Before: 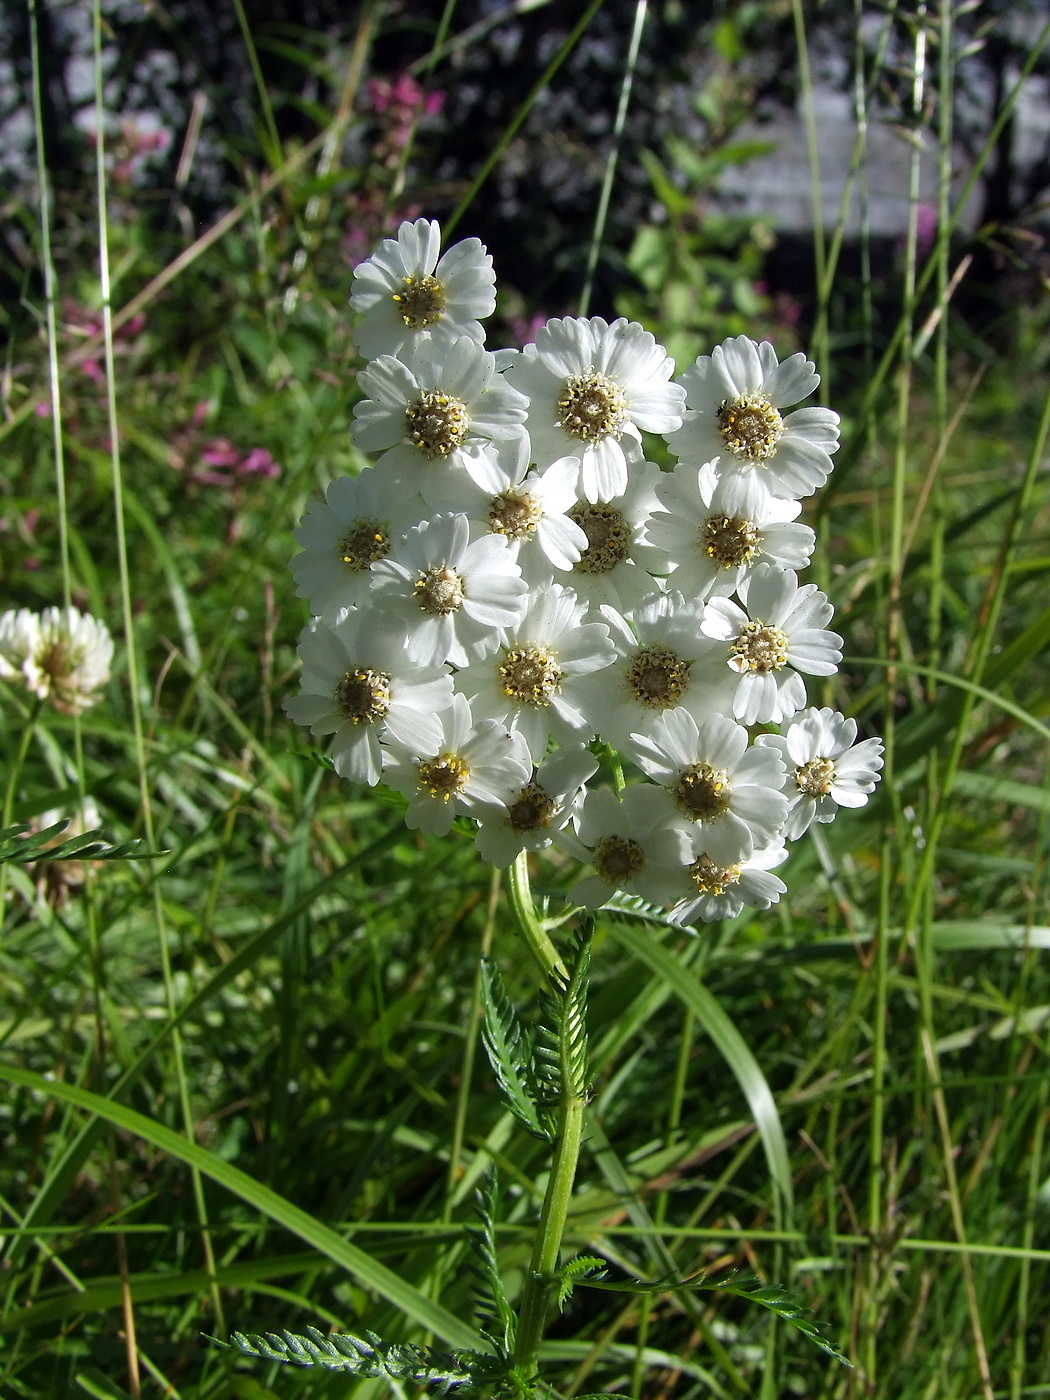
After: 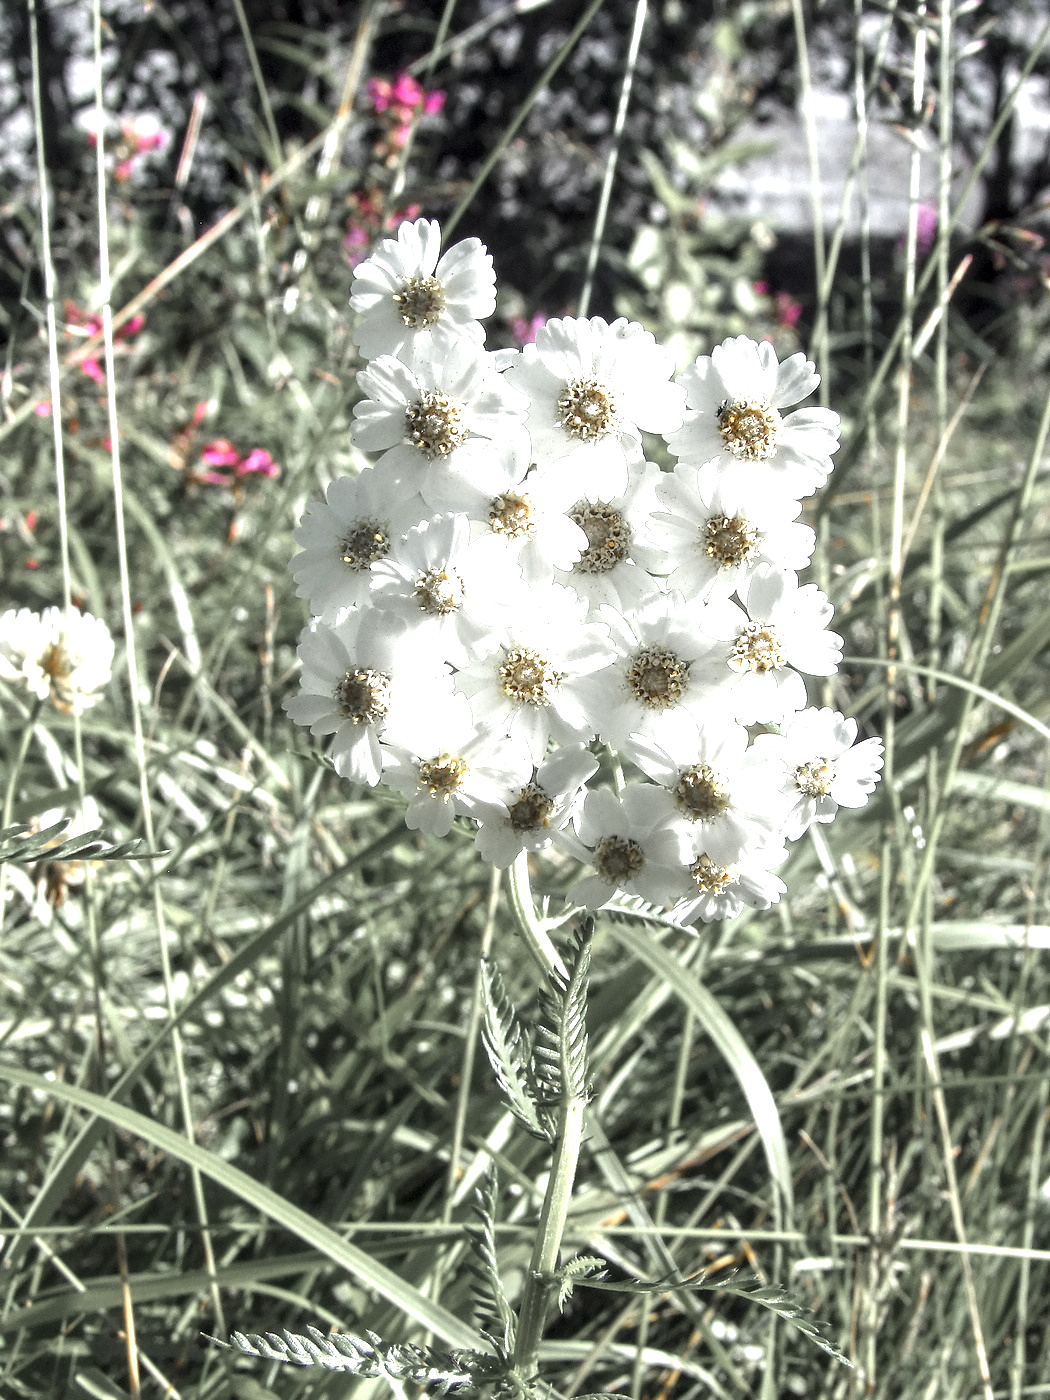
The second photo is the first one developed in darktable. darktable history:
local contrast: on, module defaults
color zones: curves: ch1 [(0, 0.638) (0.193, 0.442) (0.286, 0.15) (0.429, 0.14) (0.571, 0.142) (0.714, 0.154) (0.857, 0.175) (1, 0.638)]
exposure: black level correction 0, exposure 1.661 EV, compensate highlight preservation false
